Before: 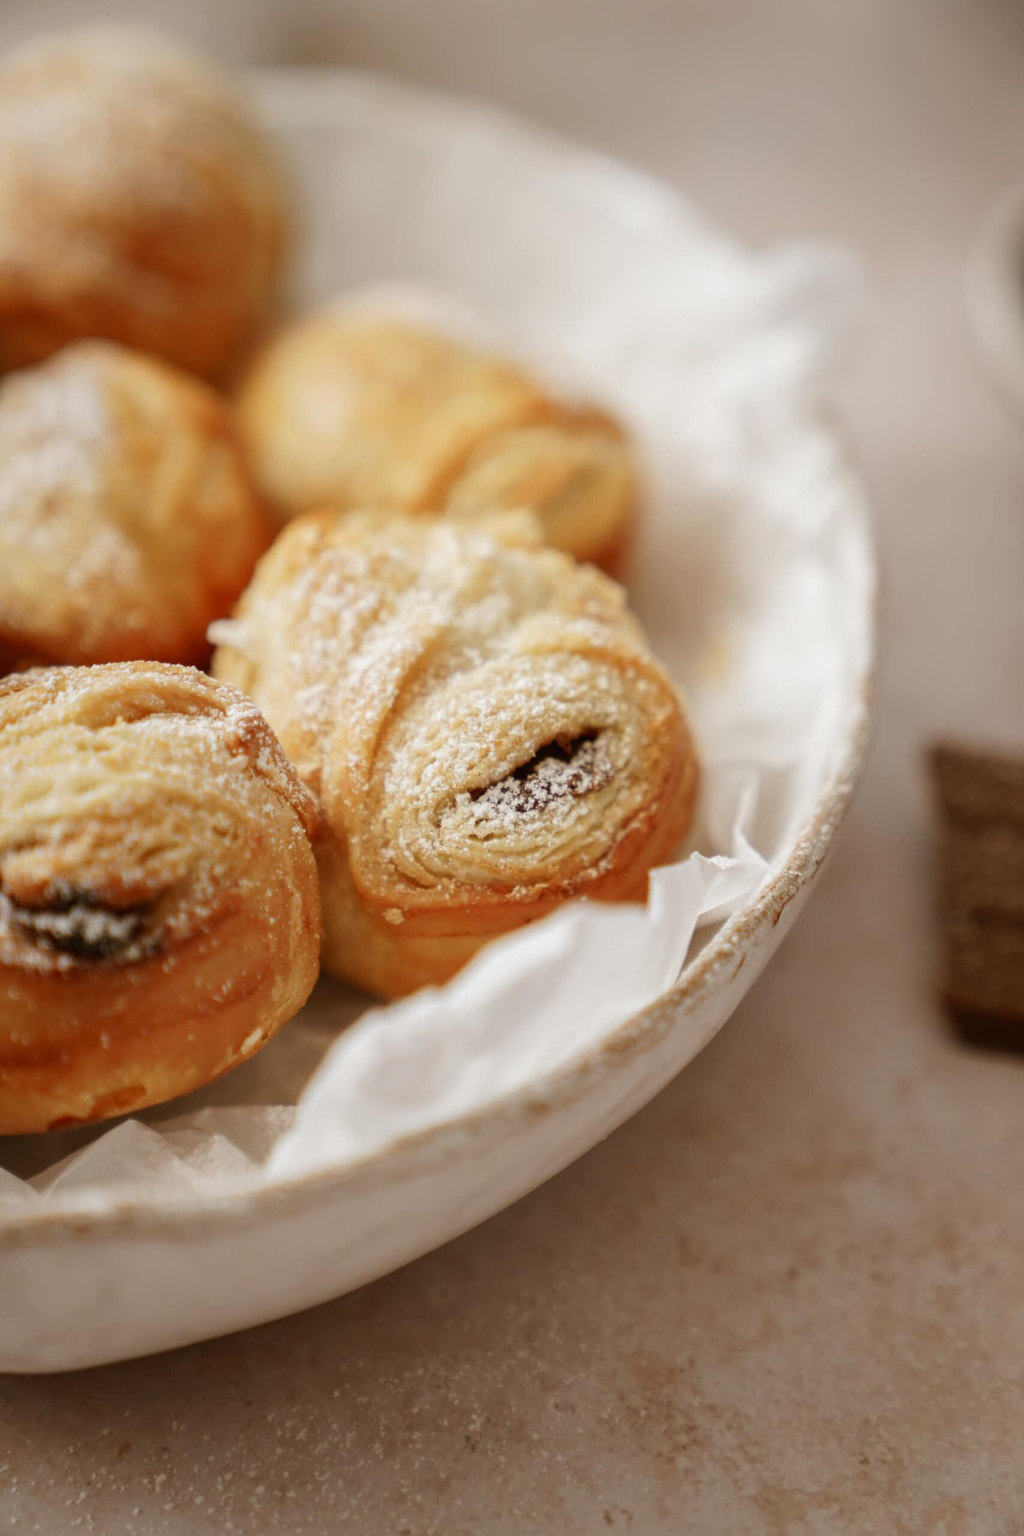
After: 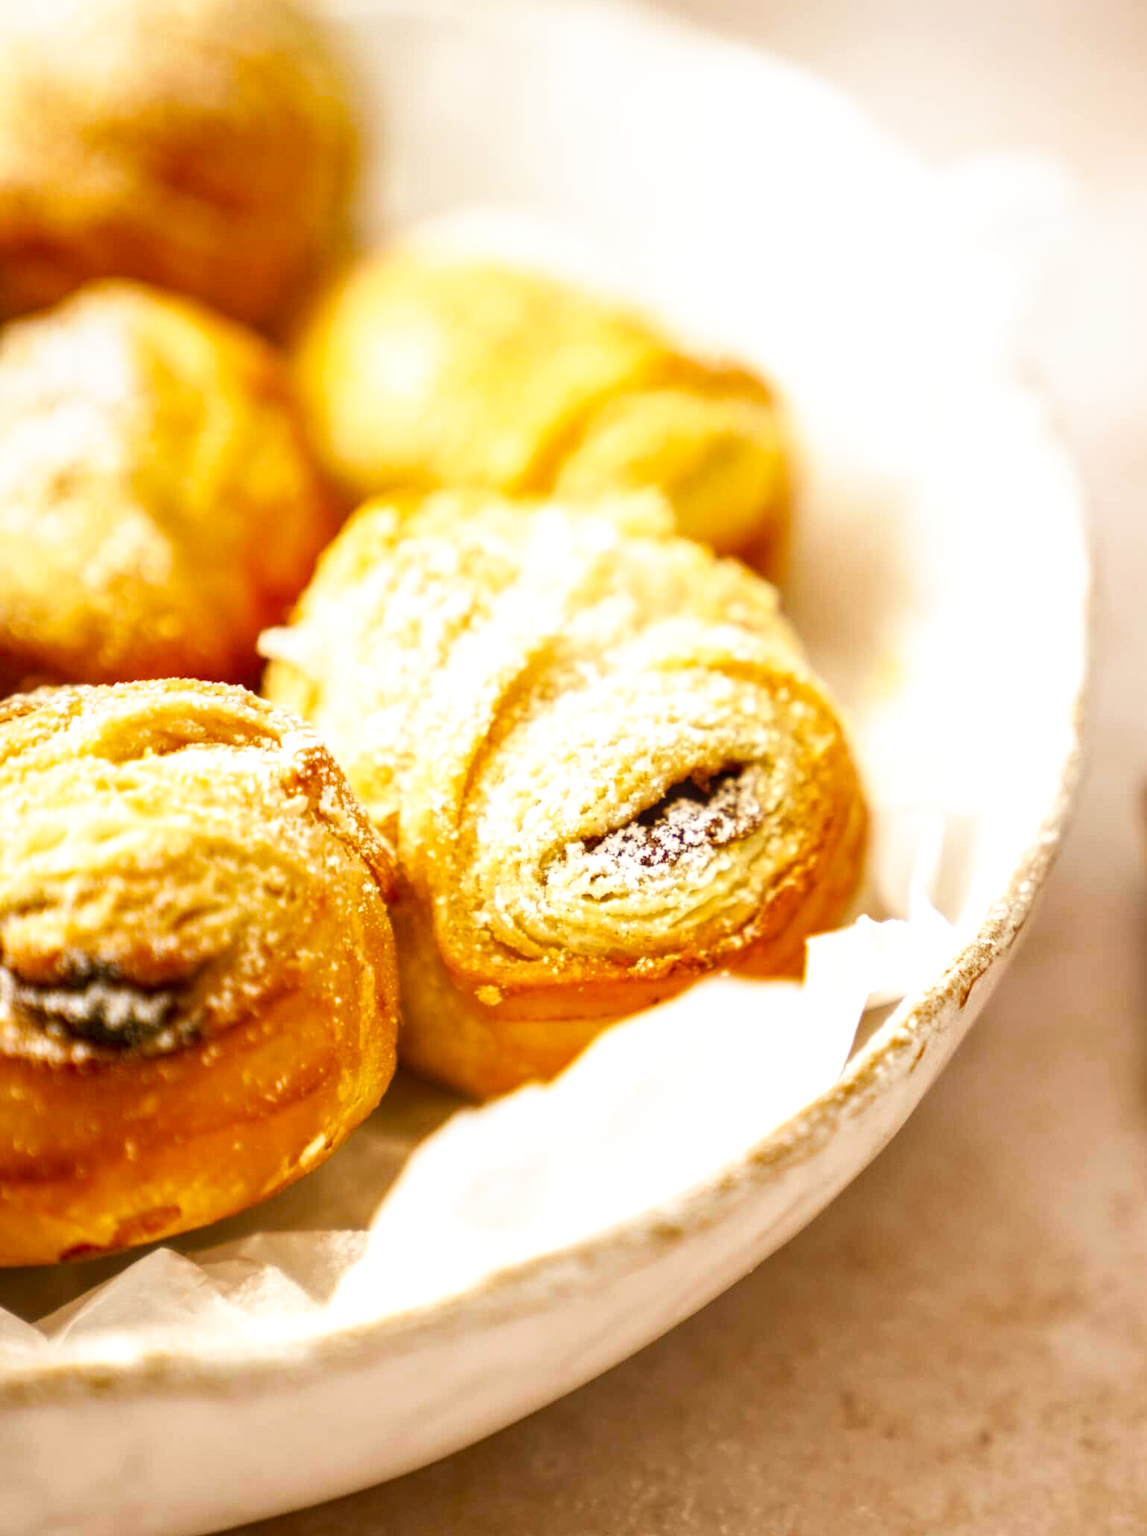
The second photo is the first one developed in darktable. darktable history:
color zones: curves: ch0 [(0.254, 0.492) (0.724, 0.62)]; ch1 [(0.25, 0.528) (0.719, 0.796)]; ch2 [(0, 0.472) (0.25, 0.5) (0.73, 0.184)]
tone equalizer: -8 EV -0.55 EV
local contrast: detail 130%
crop: top 7.49%, right 9.717%, bottom 11.943%
color balance rgb: perceptual saturation grading › global saturation 30%, global vibrance 10%
base curve: curves: ch0 [(0, 0) (0.495, 0.917) (1, 1)], preserve colors none
